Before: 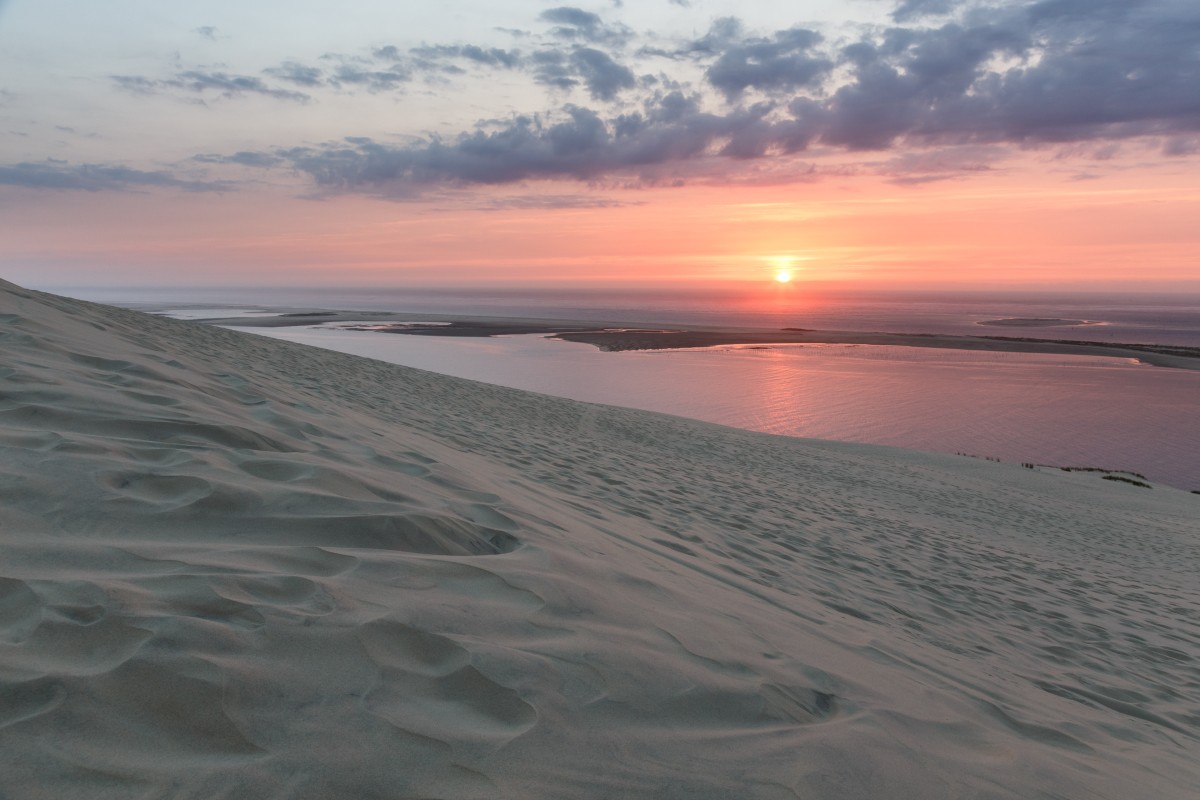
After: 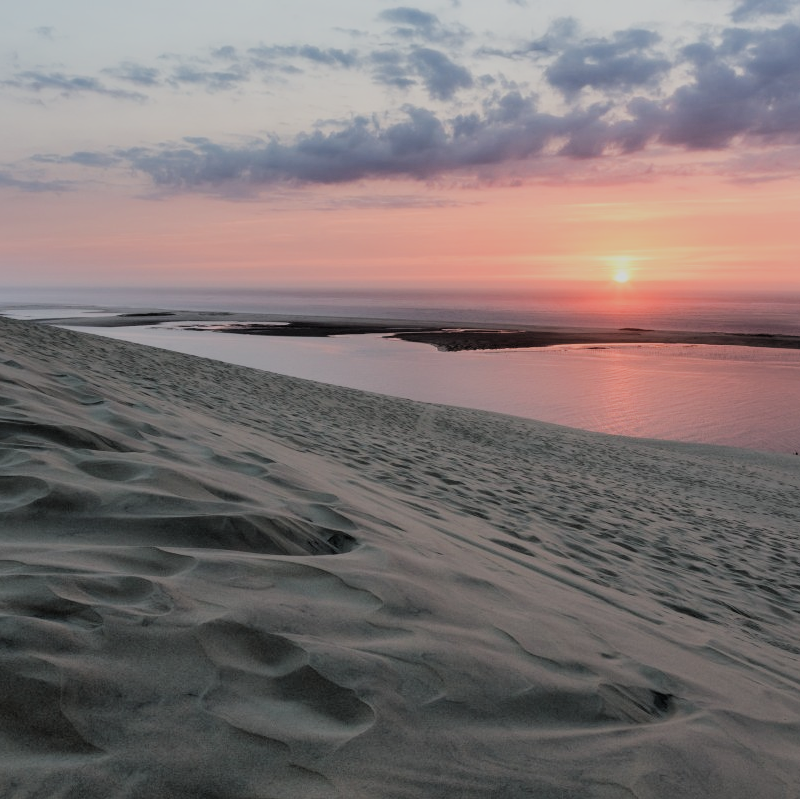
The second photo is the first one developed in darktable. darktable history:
crop and rotate: left 13.537%, right 19.796%
filmic rgb: black relative exposure -3.21 EV, white relative exposure 7.02 EV, hardness 1.46, contrast 1.35
